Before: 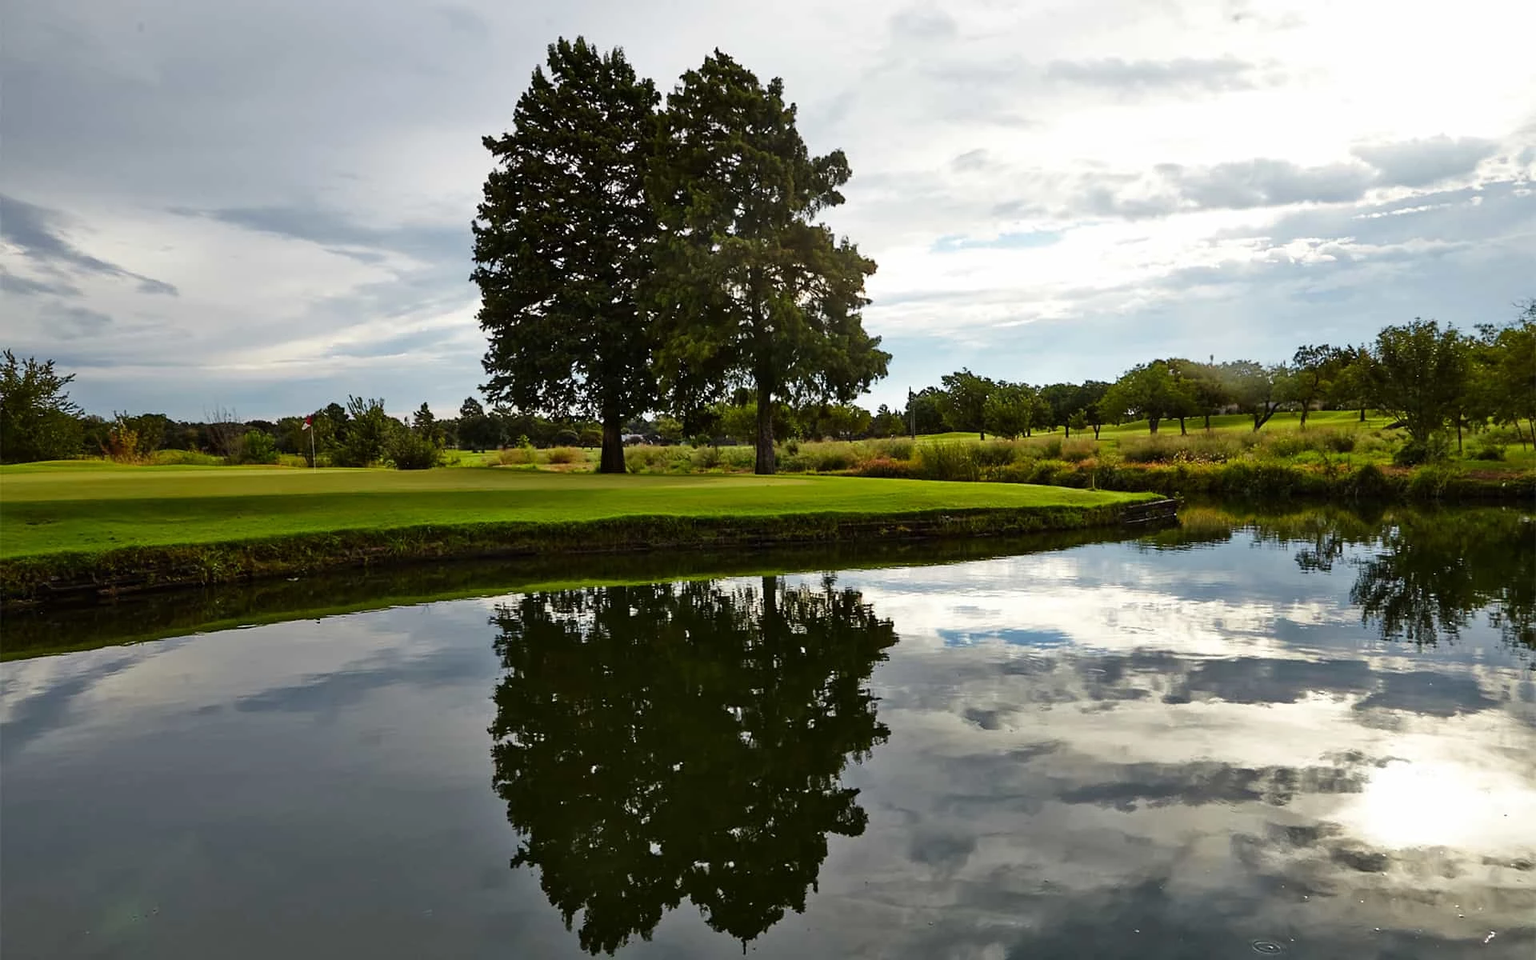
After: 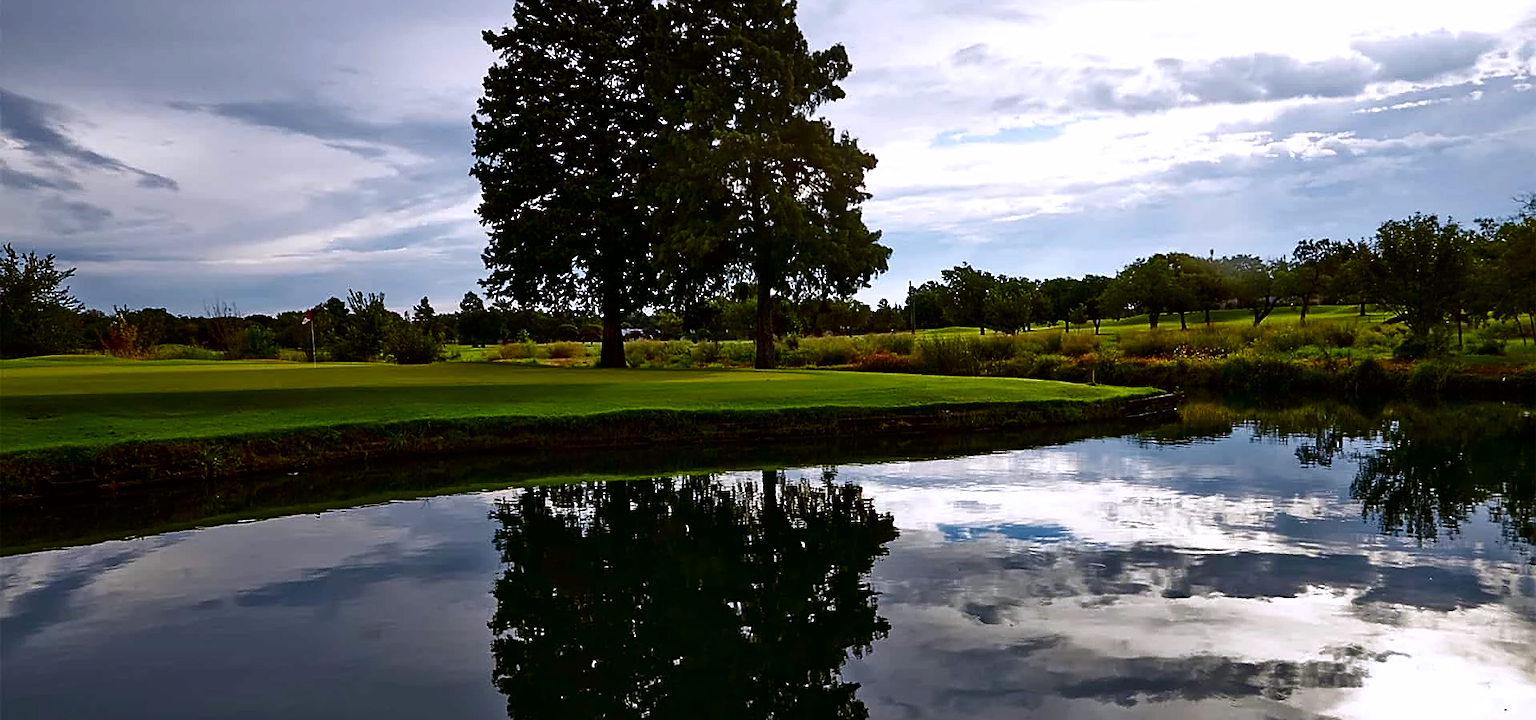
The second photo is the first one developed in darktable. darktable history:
sharpen: on, module defaults
white balance: red 1.004, blue 1.096
contrast brightness saturation: contrast 0.1, brightness -0.26, saturation 0.14
crop: top 11.038%, bottom 13.962%
